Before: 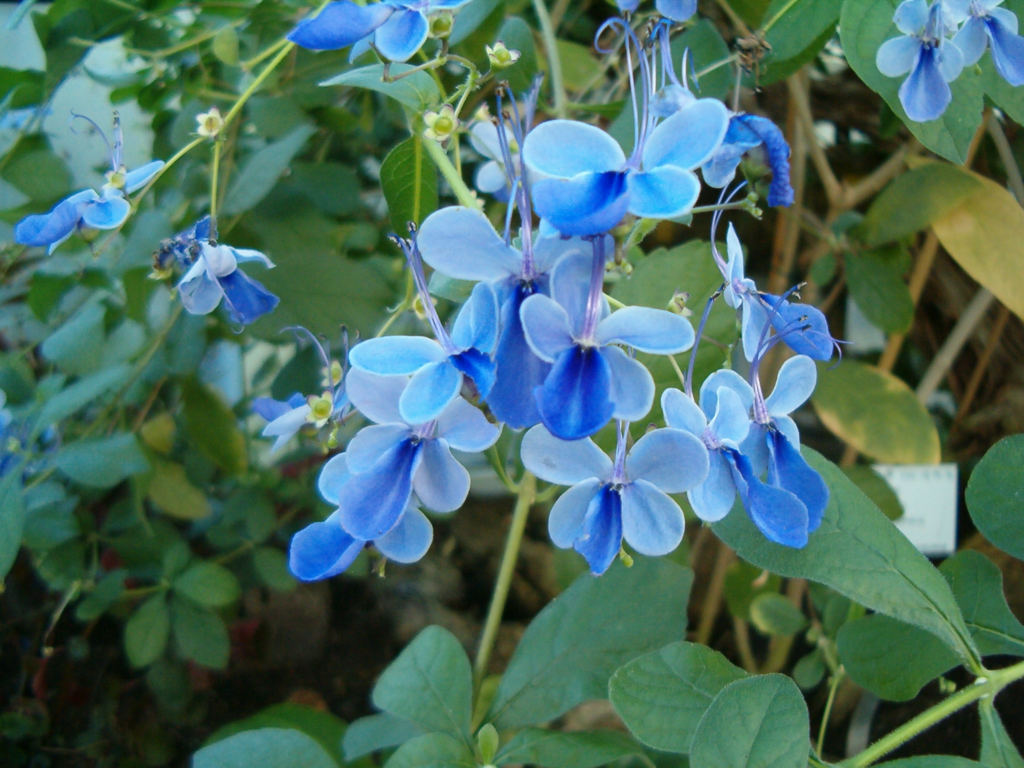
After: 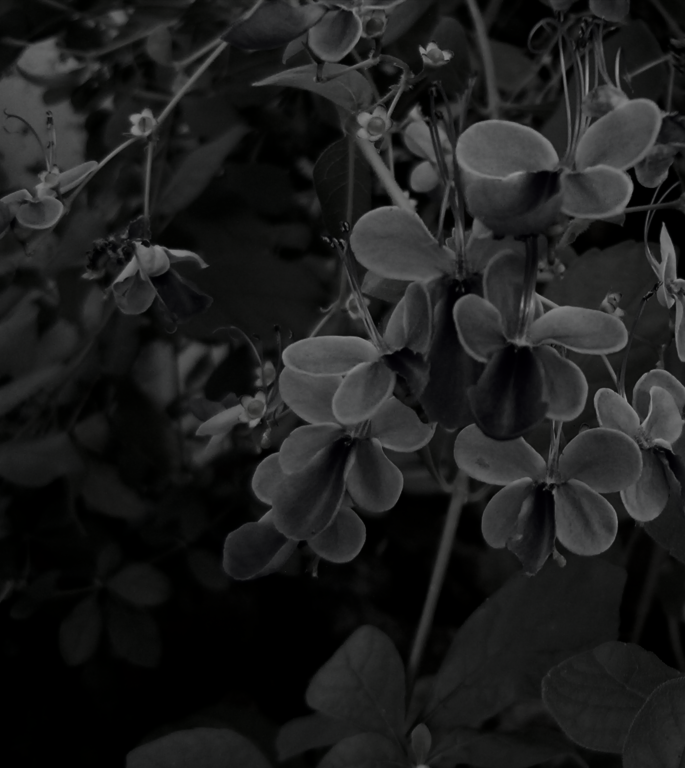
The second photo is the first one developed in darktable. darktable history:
haze removal: compatibility mode true, adaptive false
filmic rgb: black relative exposure -7.85 EV, white relative exposure 4.24 EV, hardness 3.9, contrast in shadows safe
contrast brightness saturation: contrast 0.022, brightness -0.995, saturation -0.982
crop and rotate: left 6.558%, right 26.498%
